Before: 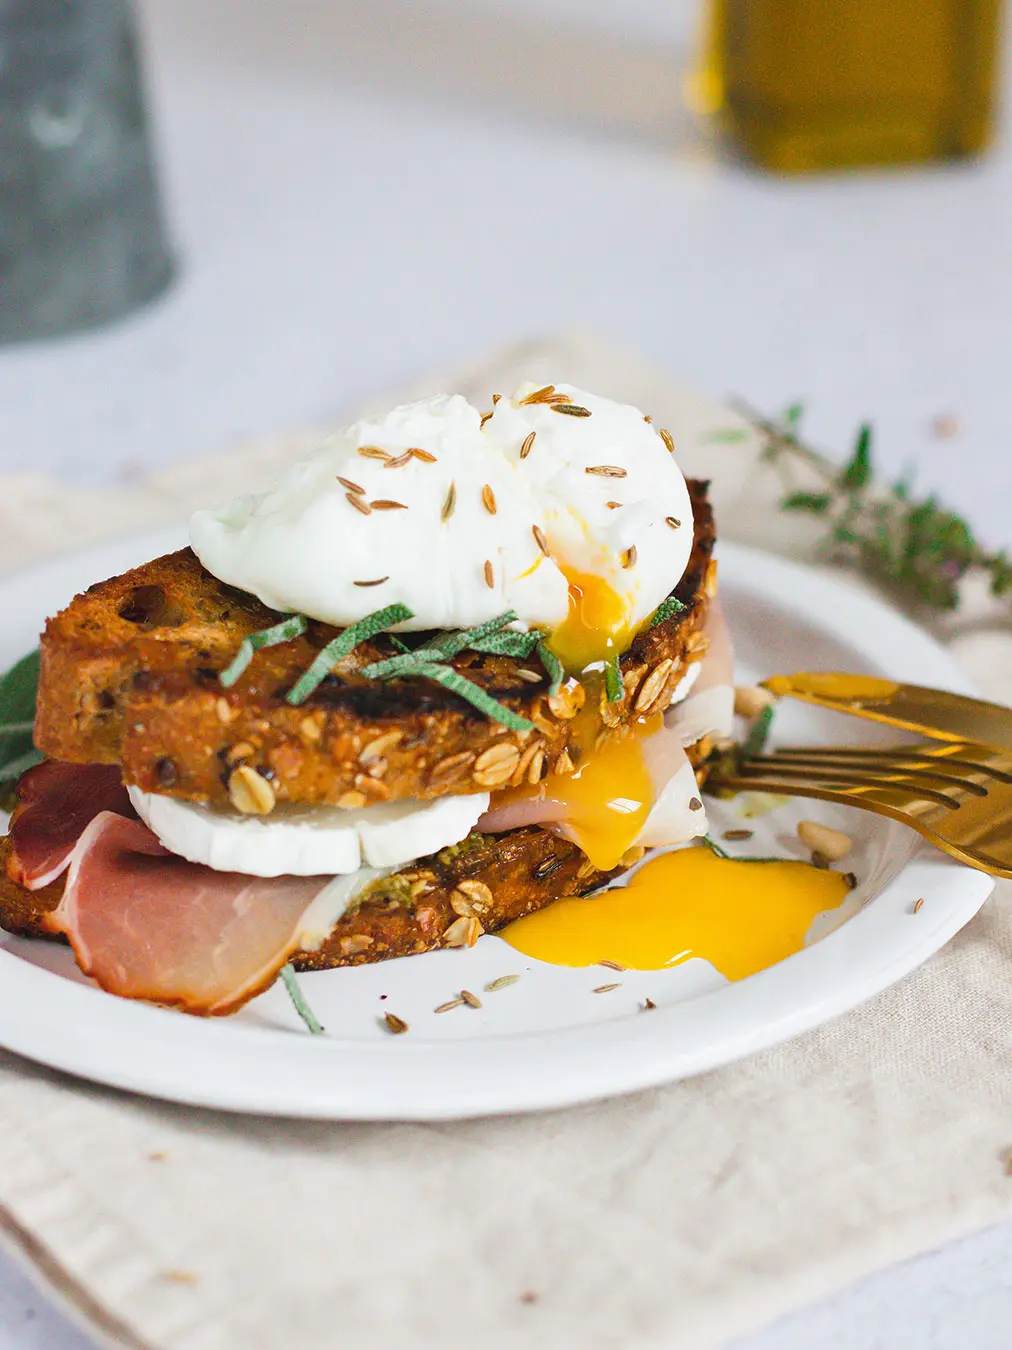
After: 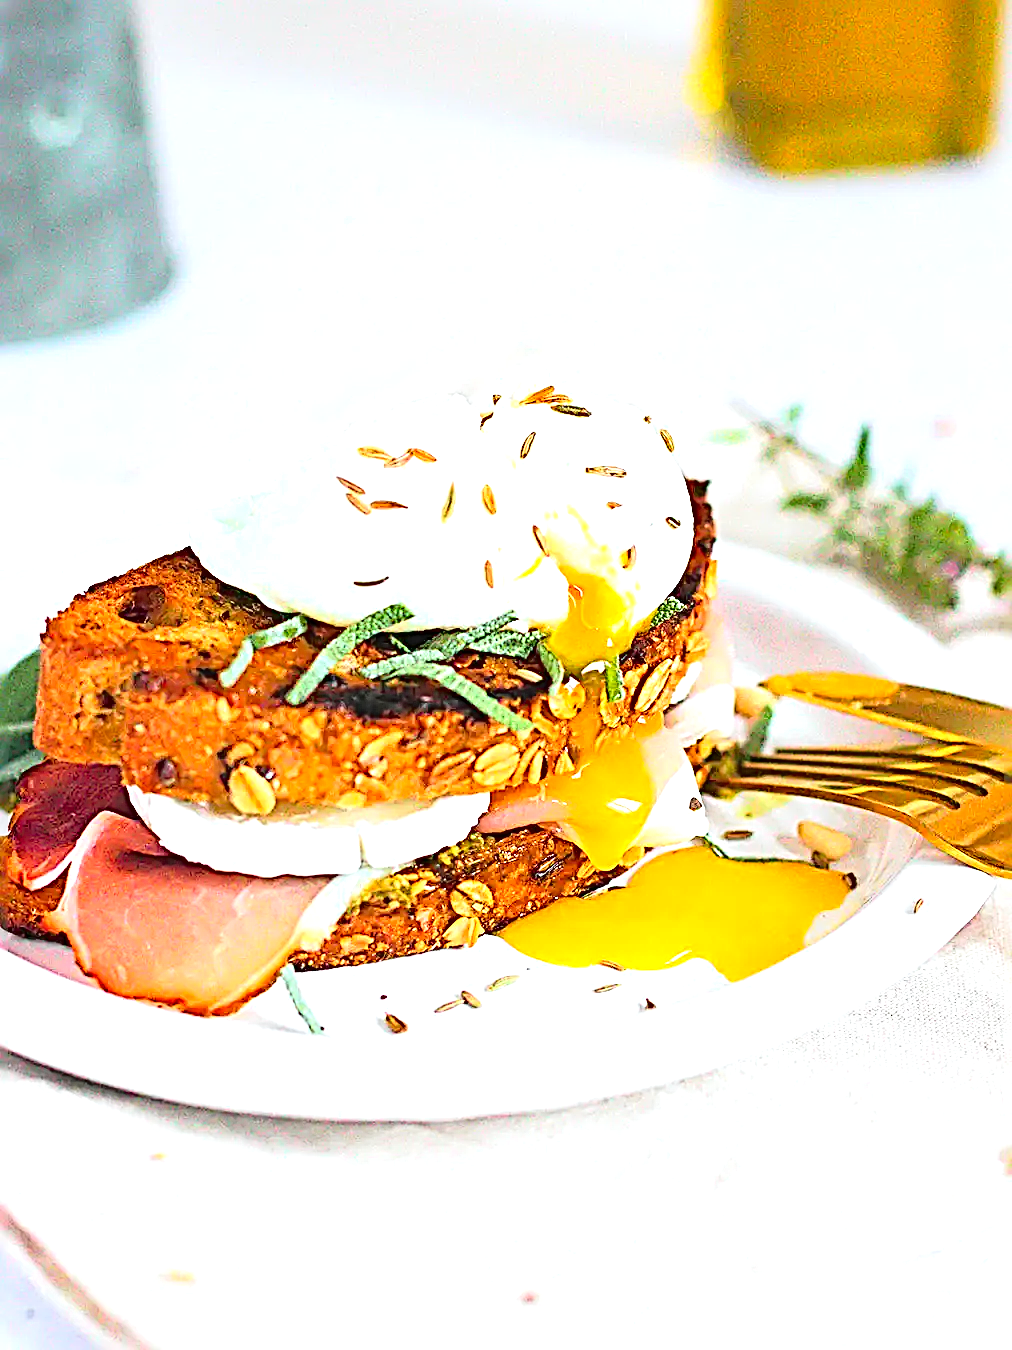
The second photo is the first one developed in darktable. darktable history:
sharpen: radius 3.158, amount 1.731
exposure: black level correction 0, exposure 1 EV, compensate highlight preservation false
white balance: red 0.976, blue 1.04
tone curve: curves: ch0 [(0, 0) (0.135, 0.09) (0.326, 0.386) (0.489, 0.573) (0.663, 0.749) (0.854, 0.897) (1, 0.974)]; ch1 [(0, 0) (0.366, 0.367) (0.475, 0.453) (0.494, 0.493) (0.504, 0.497) (0.544, 0.569) (0.562, 0.605) (0.622, 0.694) (1, 1)]; ch2 [(0, 0) (0.333, 0.346) (0.375, 0.375) (0.424, 0.43) (0.476, 0.492) (0.502, 0.503) (0.533, 0.534) (0.572, 0.603) (0.605, 0.656) (0.641, 0.709) (1, 1)], color space Lab, independent channels, preserve colors none
